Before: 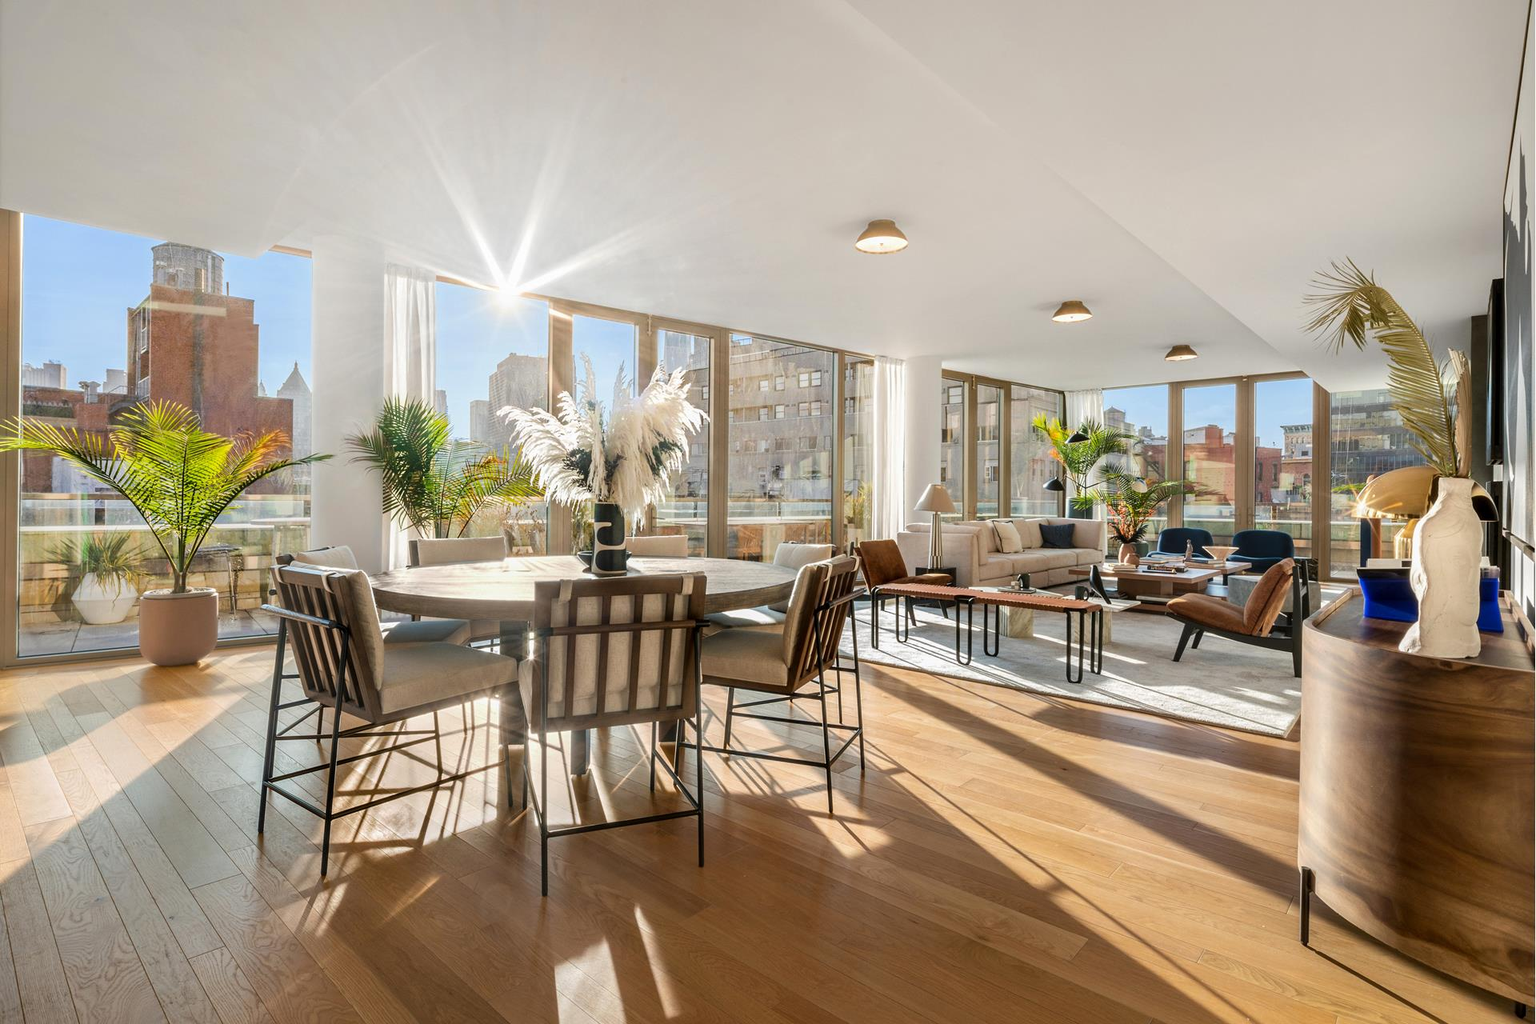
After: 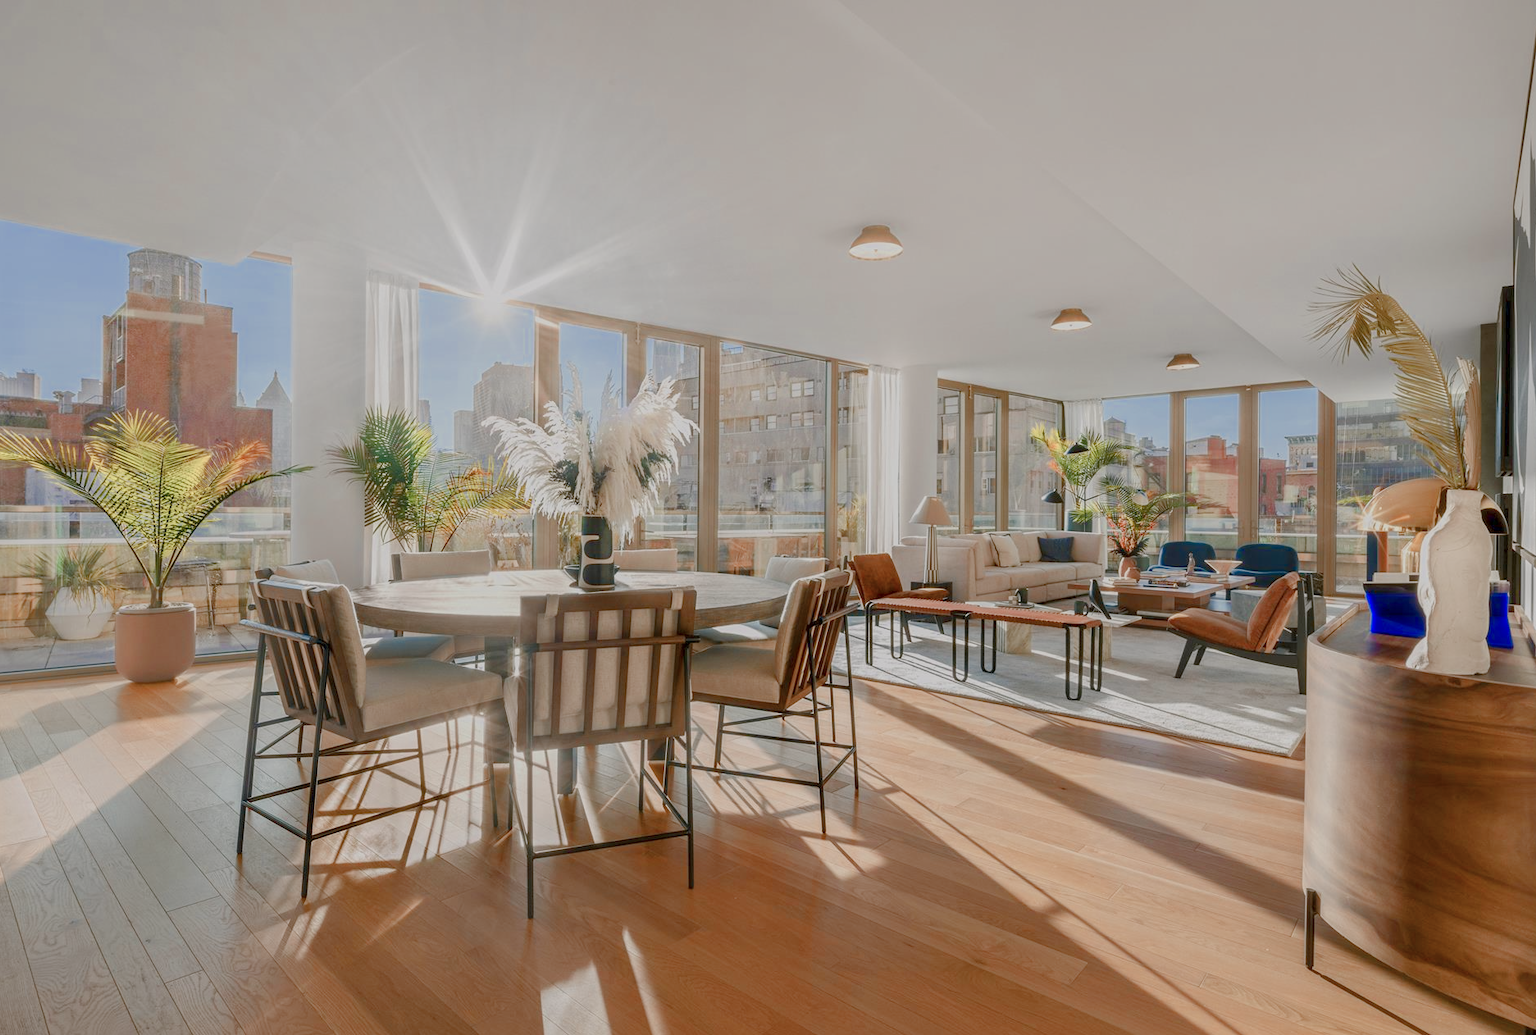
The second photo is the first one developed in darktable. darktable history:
crop and rotate: left 1.774%, right 0.633%, bottom 1.28%
color zones: curves: ch0 [(0, 0.473) (0.001, 0.473) (0.226, 0.548) (0.4, 0.589) (0.525, 0.54) (0.728, 0.403) (0.999, 0.473) (1, 0.473)]; ch1 [(0, 0.619) (0.001, 0.619) (0.234, 0.388) (0.4, 0.372) (0.528, 0.422) (0.732, 0.53) (0.999, 0.619) (1, 0.619)]; ch2 [(0, 0.547) (0.001, 0.547) (0.226, 0.45) (0.4, 0.525) (0.525, 0.585) (0.8, 0.511) (0.999, 0.547) (1, 0.547)]
color balance rgb: shadows lift › chroma 1%, shadows lift › hue 113°, highlights gain › chroma 0.2%, highlights gain › hue 333°, perceptual saturation grading › global saturation 20%, perceptual saturation grading › highlights -50%, perceptual saturation grading › shadows 25%, contrast -30%
